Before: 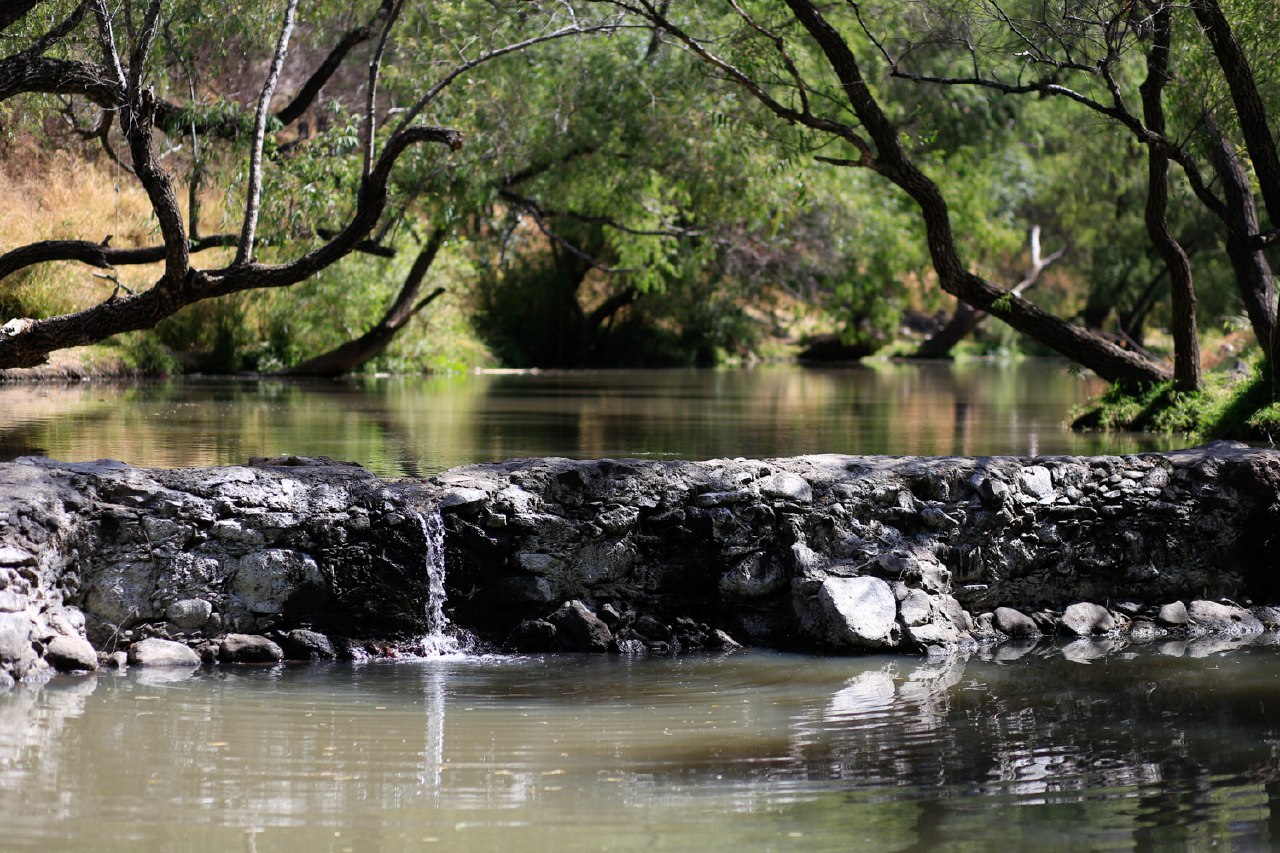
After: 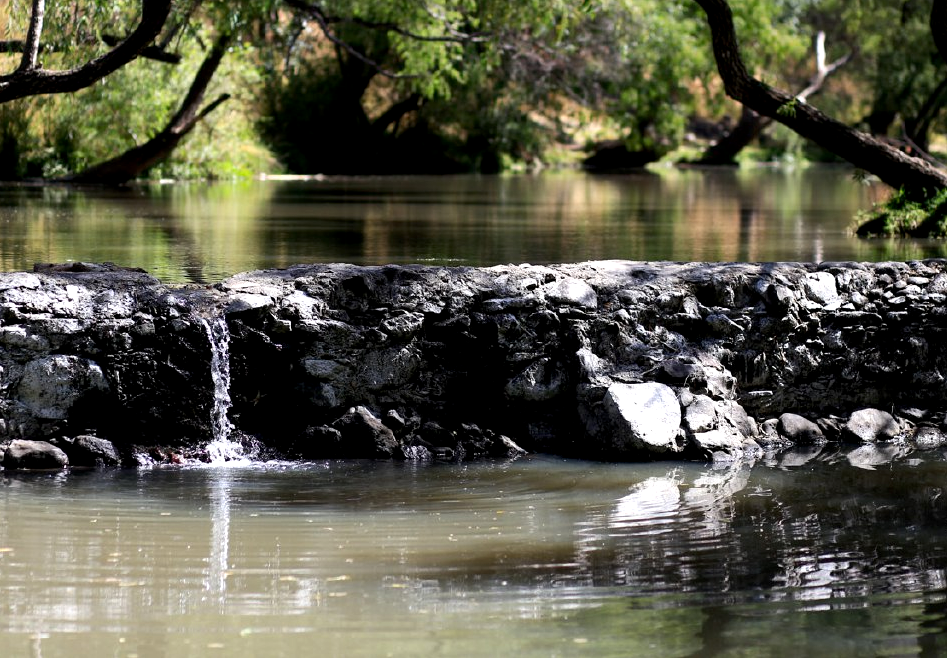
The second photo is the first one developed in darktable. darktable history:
tone equalizer: -8 EV -0.417 EV, -7 EV -0.389 EV, -6 EV -0.333 EV, -5 EV -0.222 EV, -3 EV 0.222 EV, -2 EV 0.333 EV, -1 EV 0.389 EV, +0 EV 0.417 EV, edges refinement/feathering 500, mask exposure compensation -1.57 EV, preserve details no
exposure: black level correction 0.005, exposure 0.014 EV, compensate highlight preservation false
crop: left 16.871%, top 22.857%, right 9.116%
